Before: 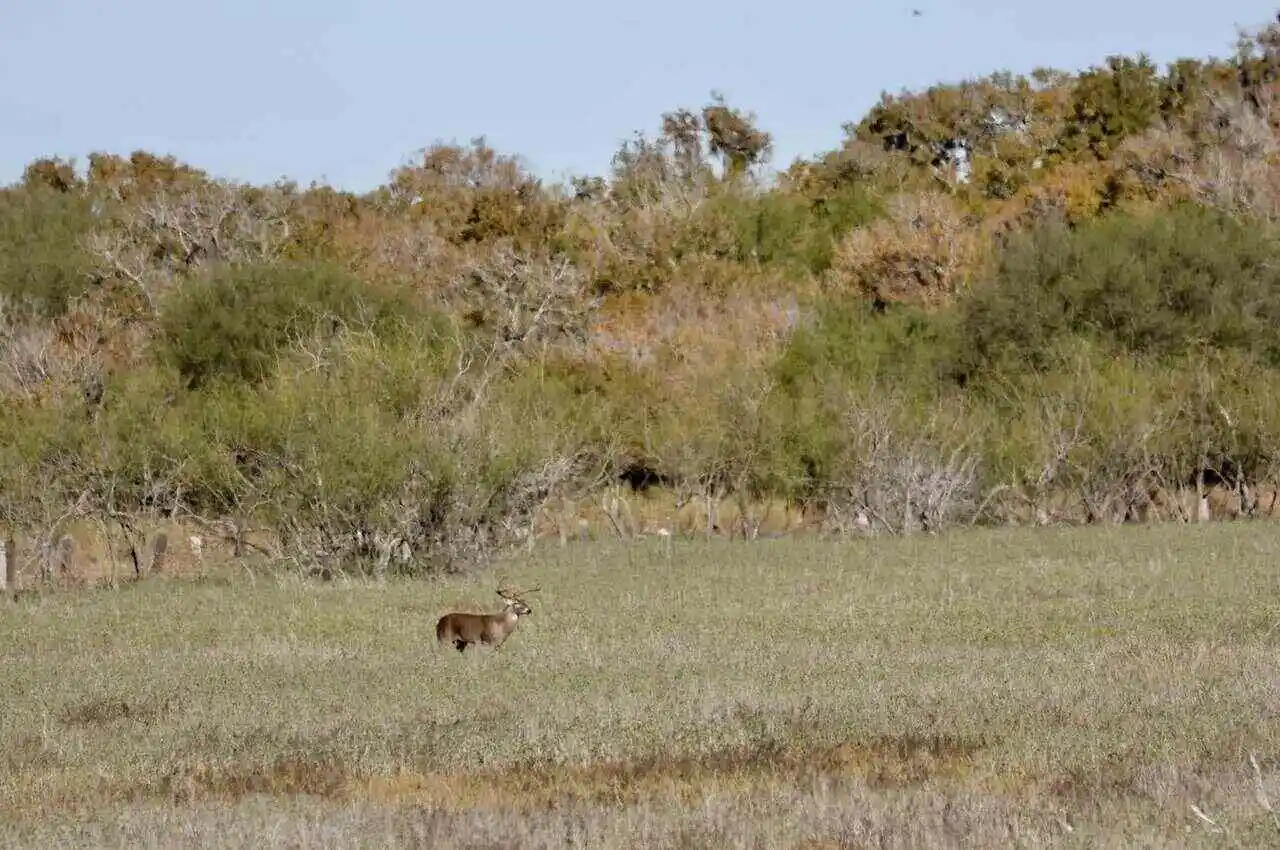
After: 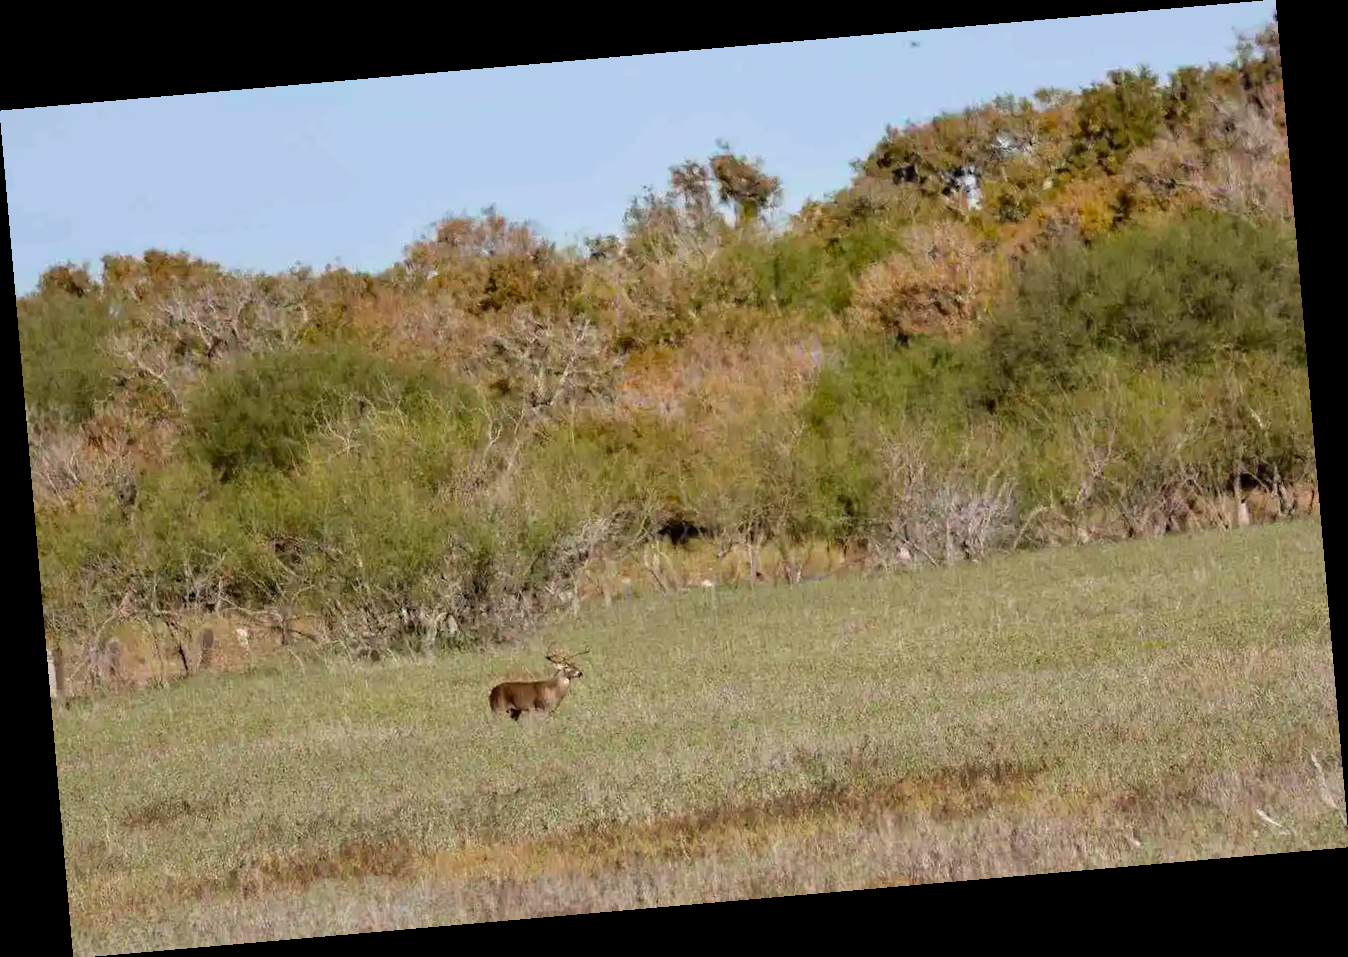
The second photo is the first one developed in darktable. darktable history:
rotate and perspective: rotation -4.98°, automatic cropping off
velvia: strength 15%
